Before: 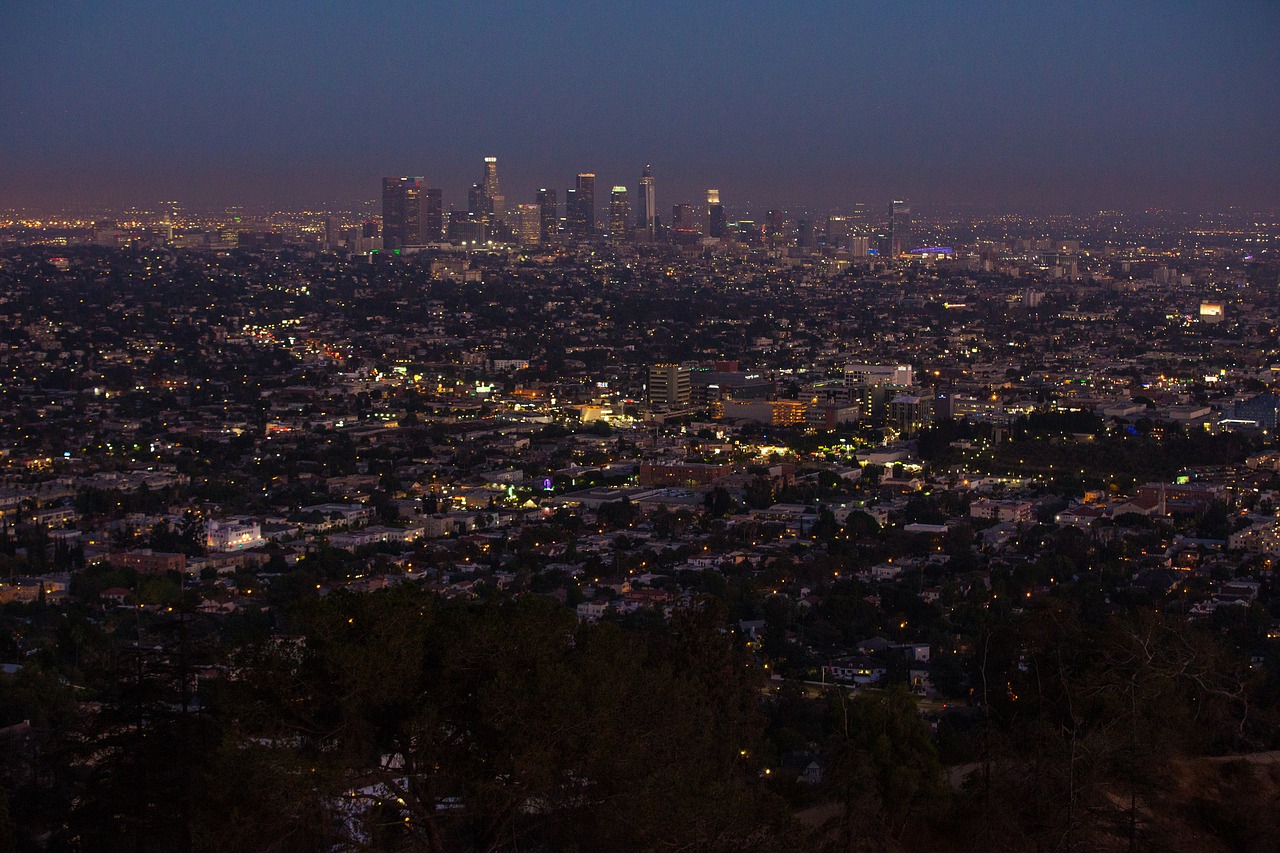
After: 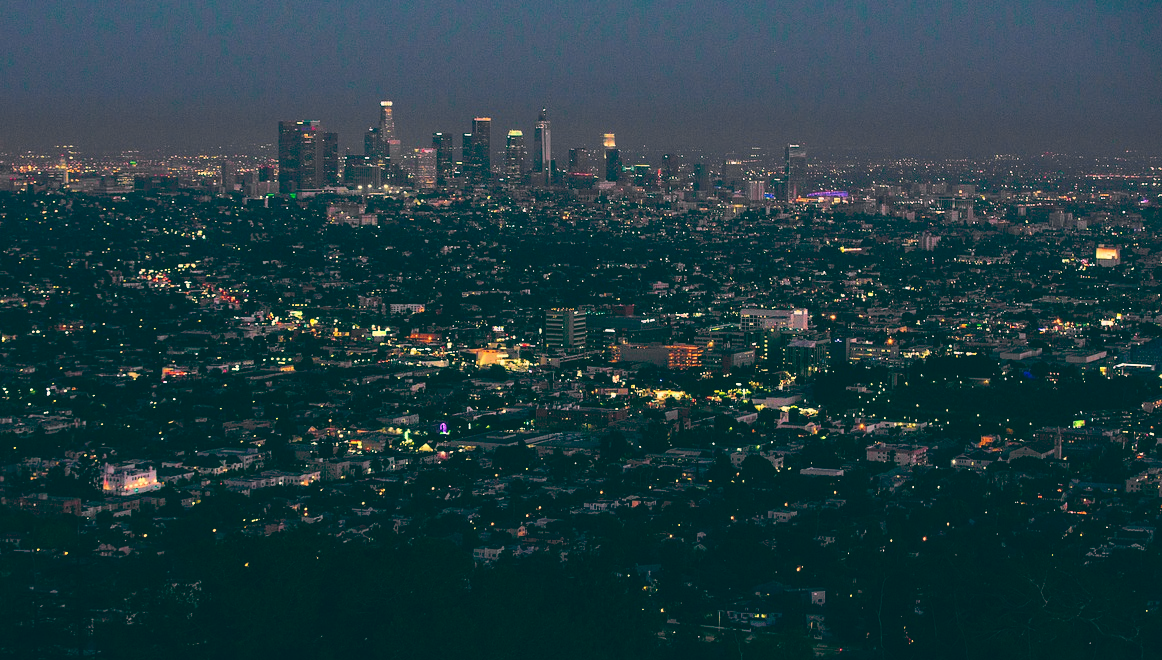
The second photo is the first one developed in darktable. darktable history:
color balance: lift [1.006, 0.985, 1.002, 1.015], gamma [1, 0.953, 1.008, 1.047], gain [1.076, 1.13, 1.004, 0.87]
white balance: red 0.988, blue 1.017
tone curve: curves: ch0 [(0, 0) (0.071, 0.047) (0.266, 0.26) (0.491, 0.552) (0.753, 0.818) (1, 0.983)]; ch1 [(0, 0) (0.346, 0.307) (0.408, 0.369) (0.463, 0.443) (0.482, 0.493) (0.502, 0.5) (0.517, 0.518) (0.546, 0.576) (0.588, 0.643) (0.651, 0.709) (1, 1)]; ch2 [(0, 0) (0.346, 0.34) (0.434, 0.46) (0.485, 0.494) (0.5, 0.494) (0.517, 0.503) (0.535, 0.545) (0.583, 0.624) (0.625, 0.678) (1, 1)], color space Lab, independent channels, preserve colors none
crop: left 8.155%, top 6.611%, bottom 15.385%
